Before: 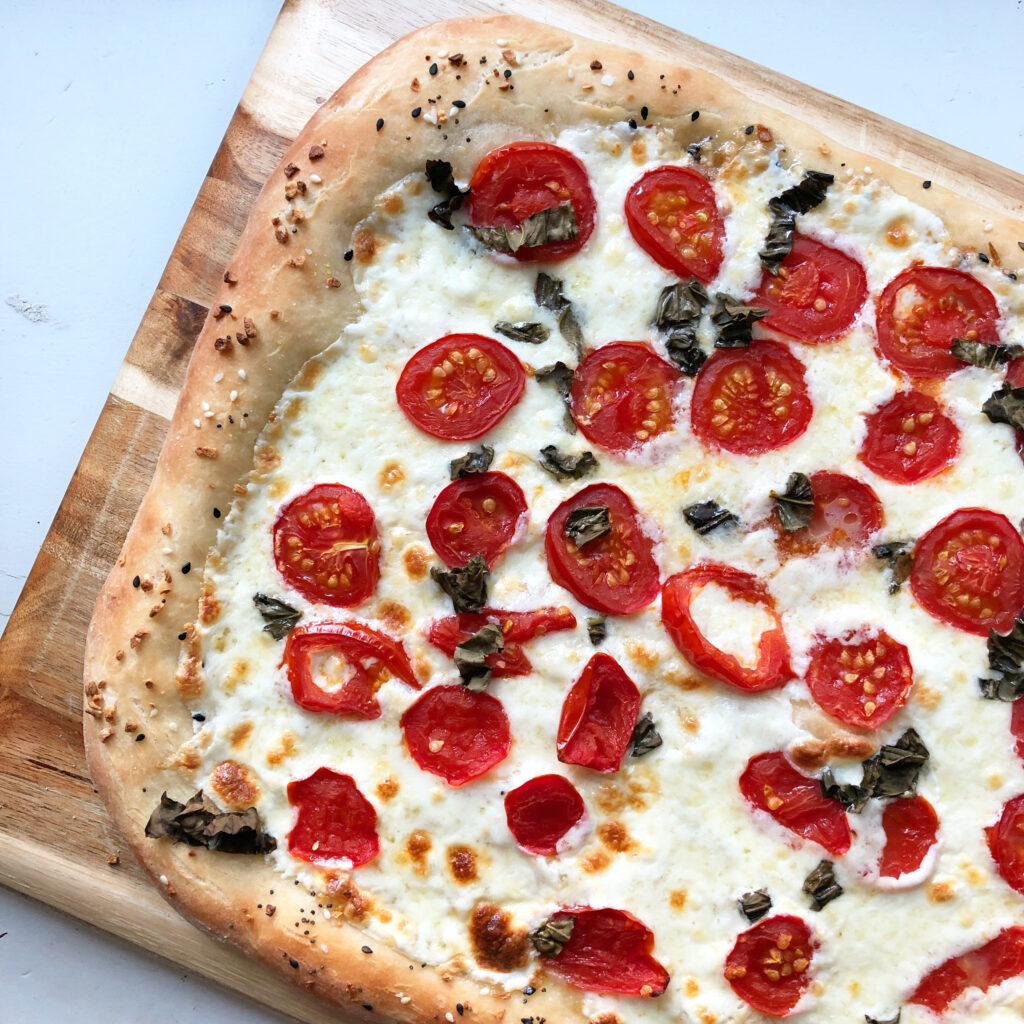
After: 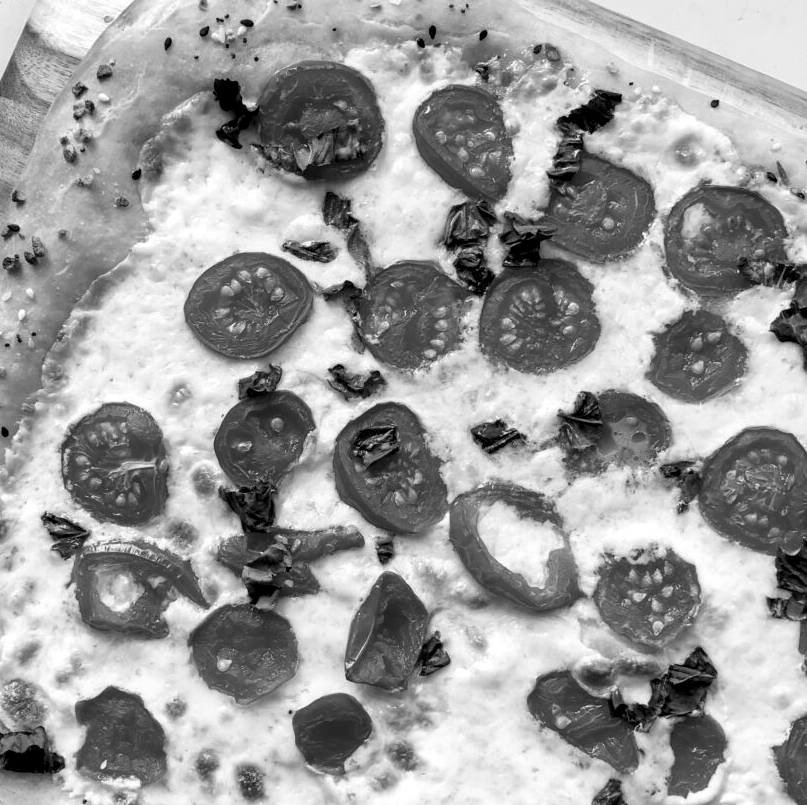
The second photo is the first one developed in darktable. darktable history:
local contrast: shadows 94%
monochrome: on, module defaults
crop and rotate: left 20.74%, top 7.912%, right 0.375%, bottom 13.378%
